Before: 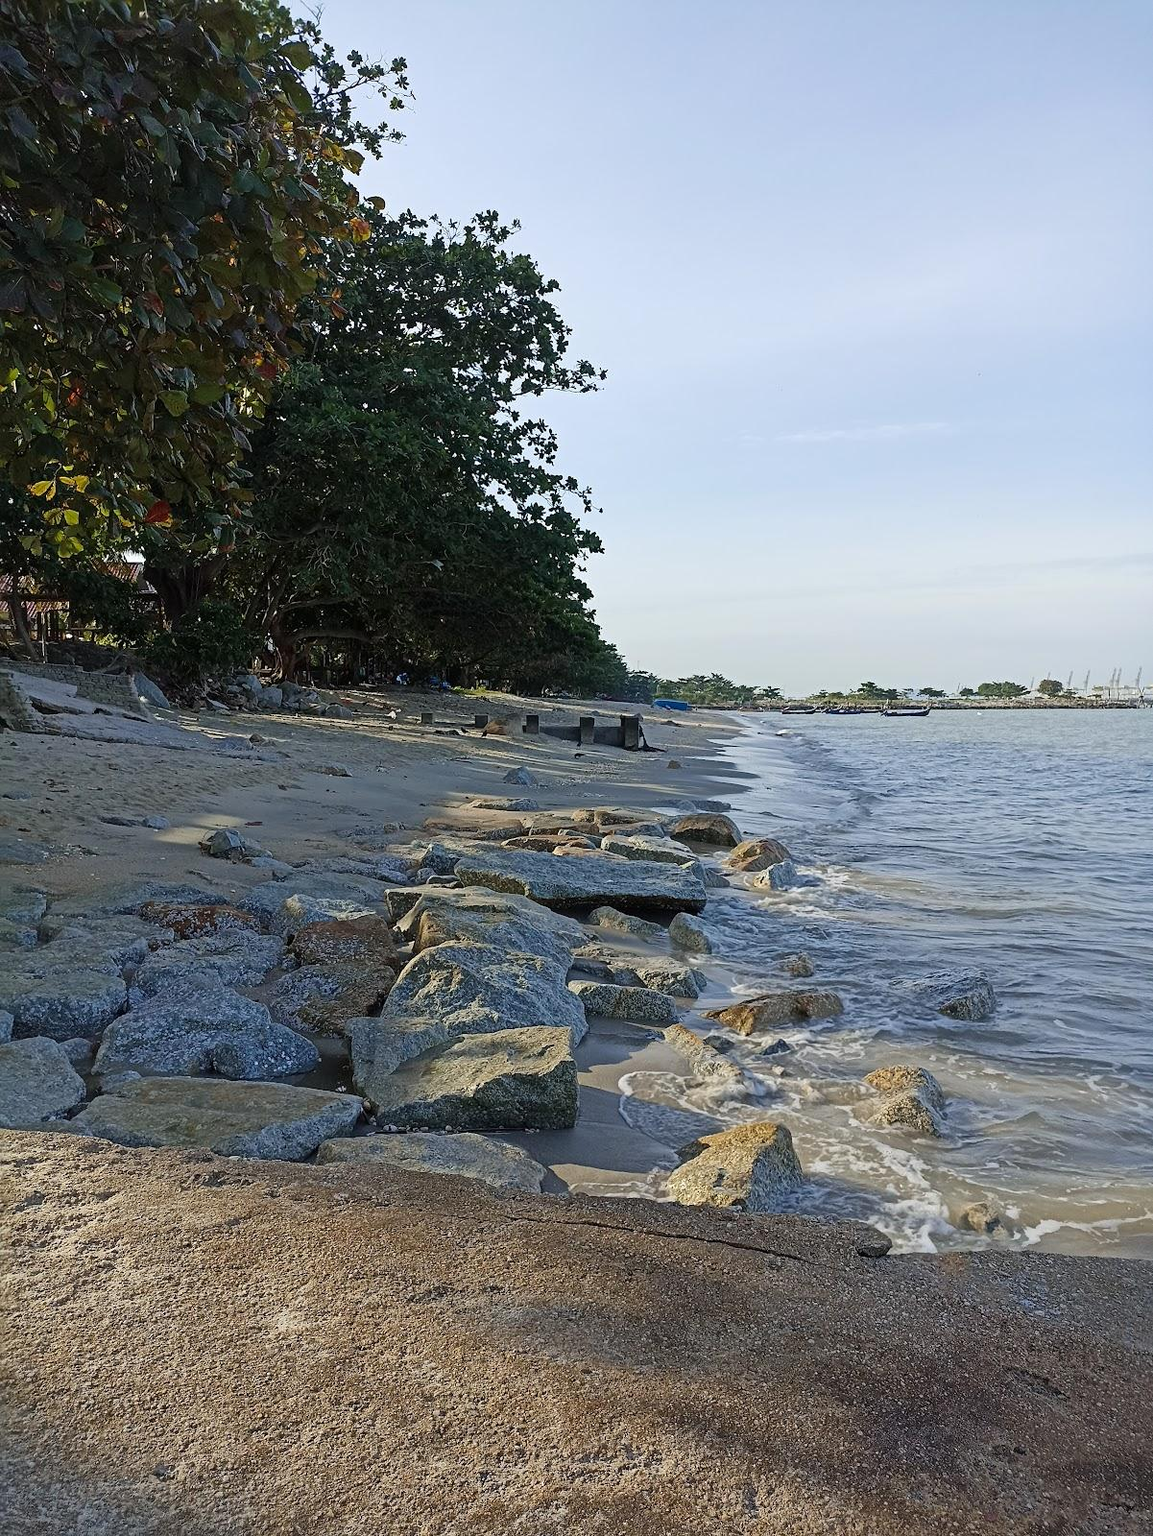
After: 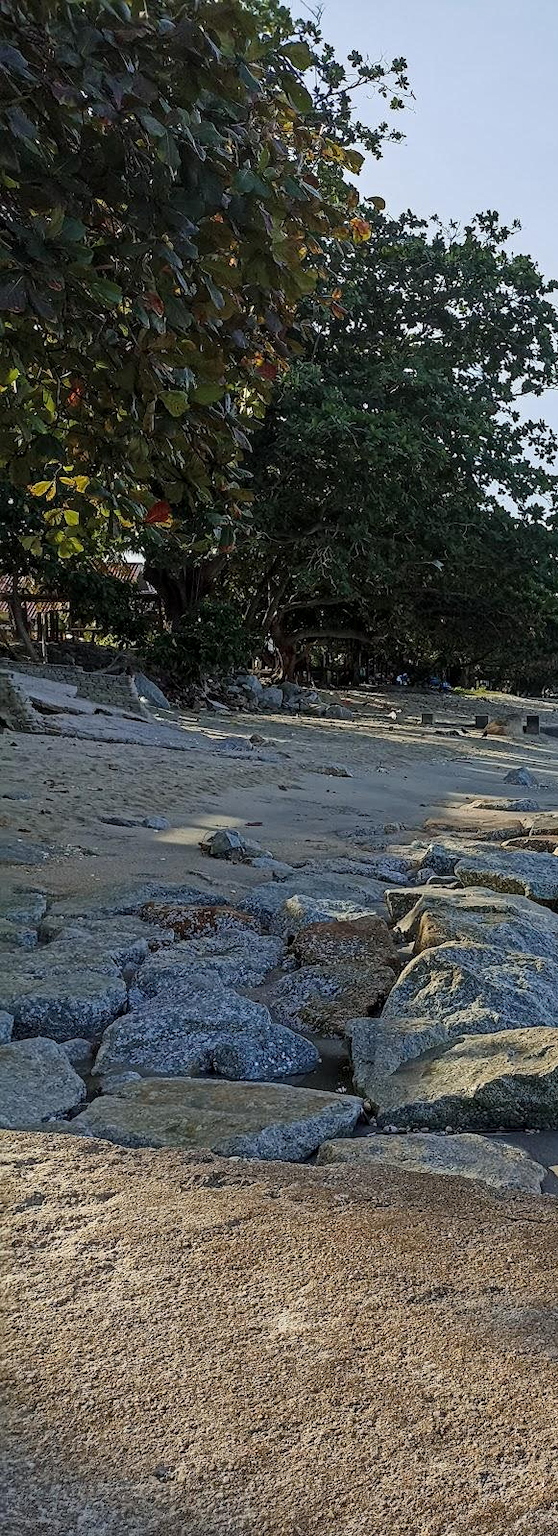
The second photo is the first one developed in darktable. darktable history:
crop and rotate: left 0.057%, top 0%, right 51.556%
local contrast: on, module defaults
